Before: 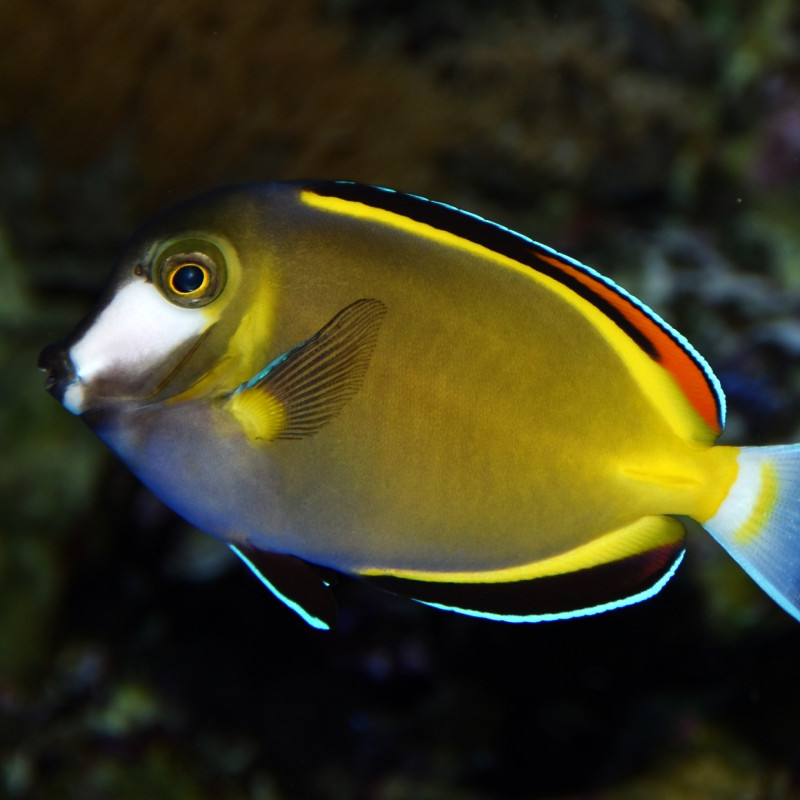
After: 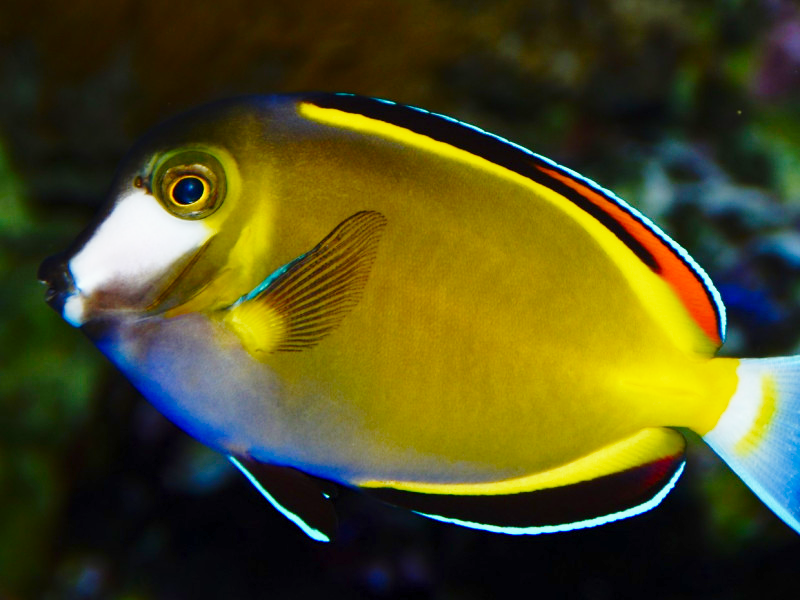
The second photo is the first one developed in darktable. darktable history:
crop: top 11.008%, bottom 13.87%
tone curve: curves: ch0 [(0, 0) (0.915, 0.89) (1, 1)], preserve colors none
base curve: curves: ch0 [(0, 0) (0.028, 0.03) (0.121, 0.232) (0.46, 0.748) (0.859, 0.968) (1, 1)], preserve colors none
color balance rgb: linear chroma grading › shadows 15.376%, perceptual saturation grading › global saturation 27.538%, perceptual saturation grading › highlights -25.604%, perceptual saturation grading › shadows 25.427%, contrast -9.489%
